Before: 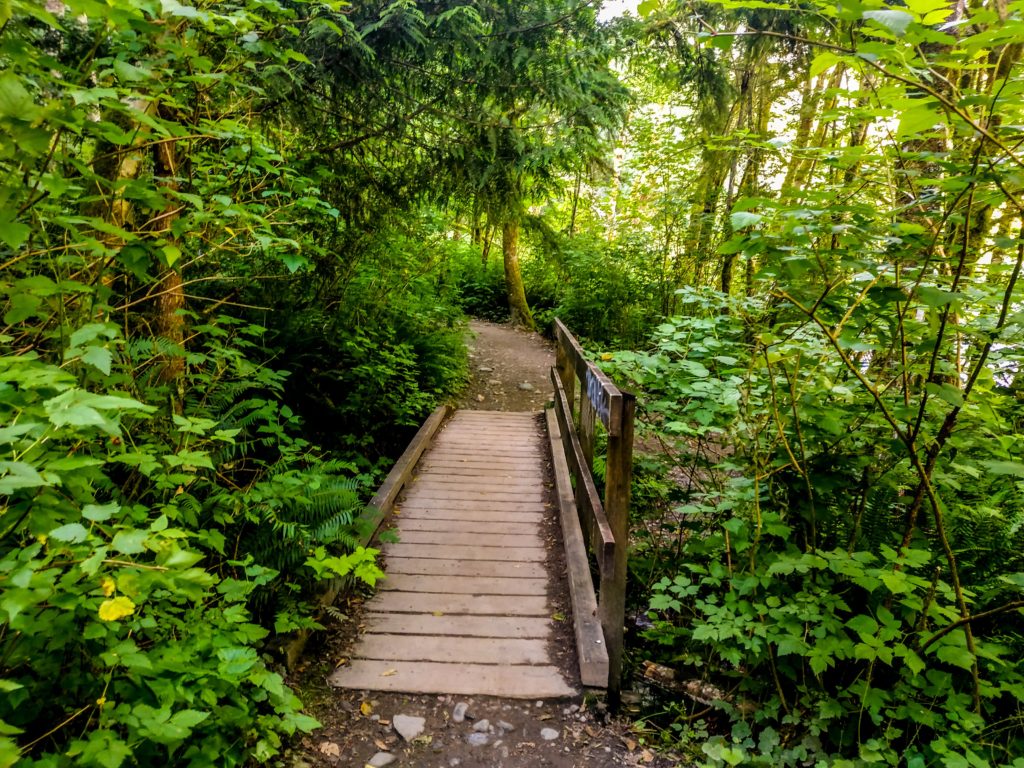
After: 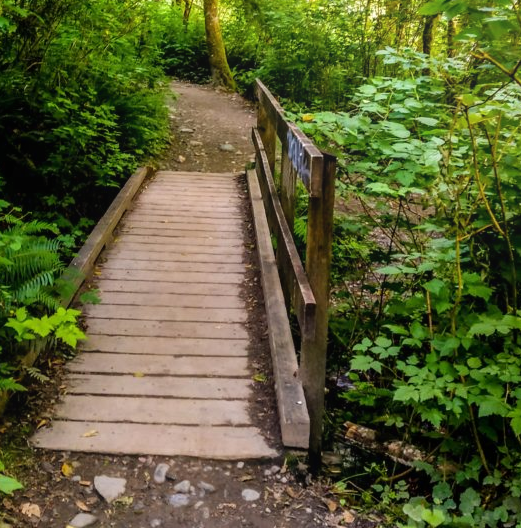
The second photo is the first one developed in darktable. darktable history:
crop and rotate: left 29.237%, top 31.152%, right 19.807%
bloom: threshold 82.5%, strength 16.25%
